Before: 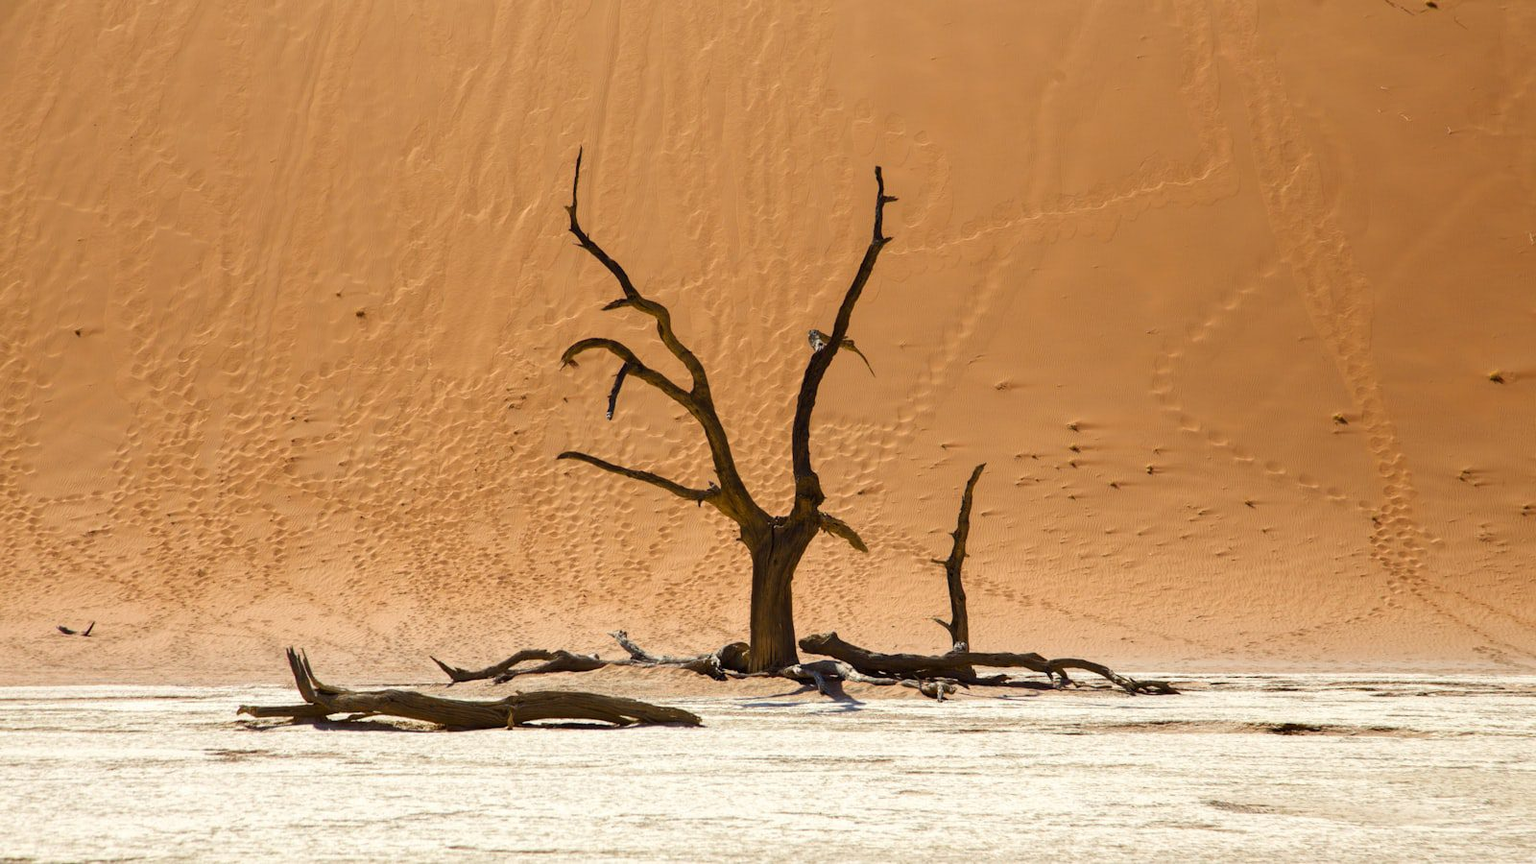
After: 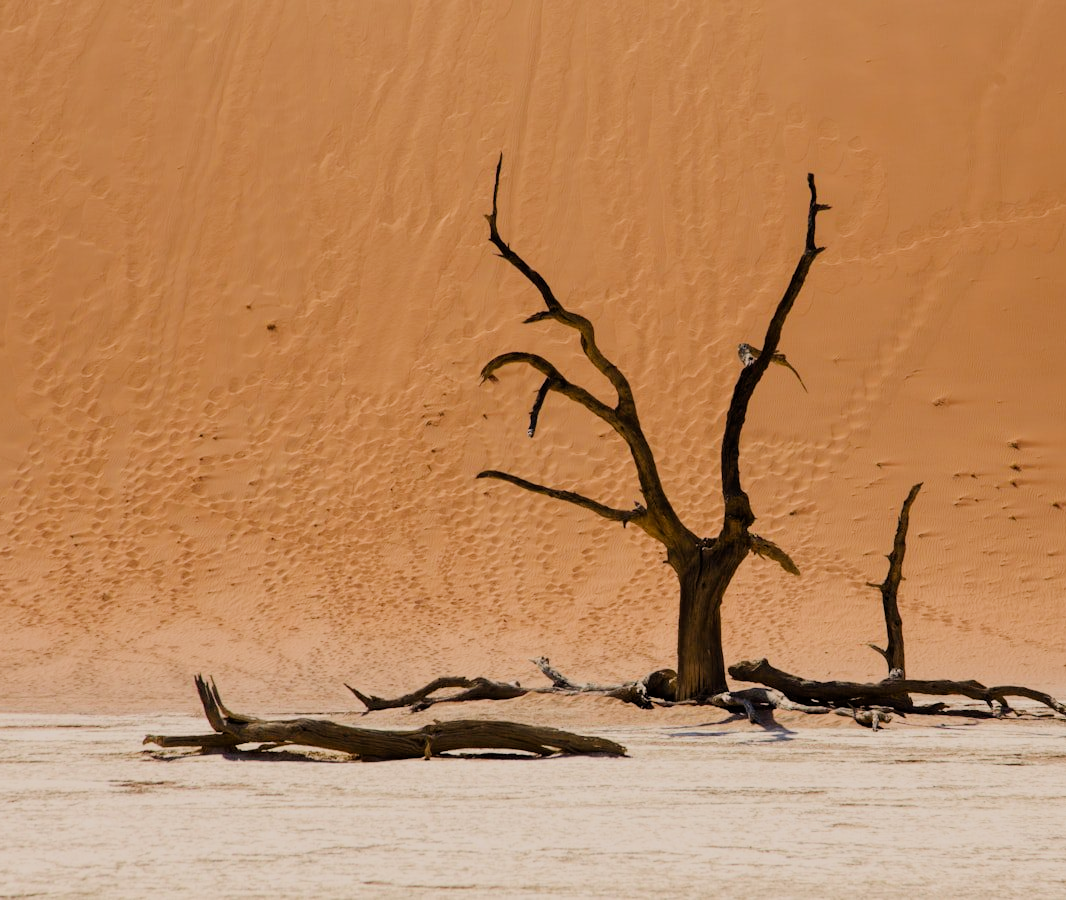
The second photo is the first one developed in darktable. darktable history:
filmic rgb: black relative exposure -7.15 EV, white relative exposure 5.36 EV, hardness 3.02
crop and rotate: left 6.617%, right 26.717%
color correction: highlights a* 5.81, highlights b* 4.84
rotate and perspective: crop left 0, crop top 0
